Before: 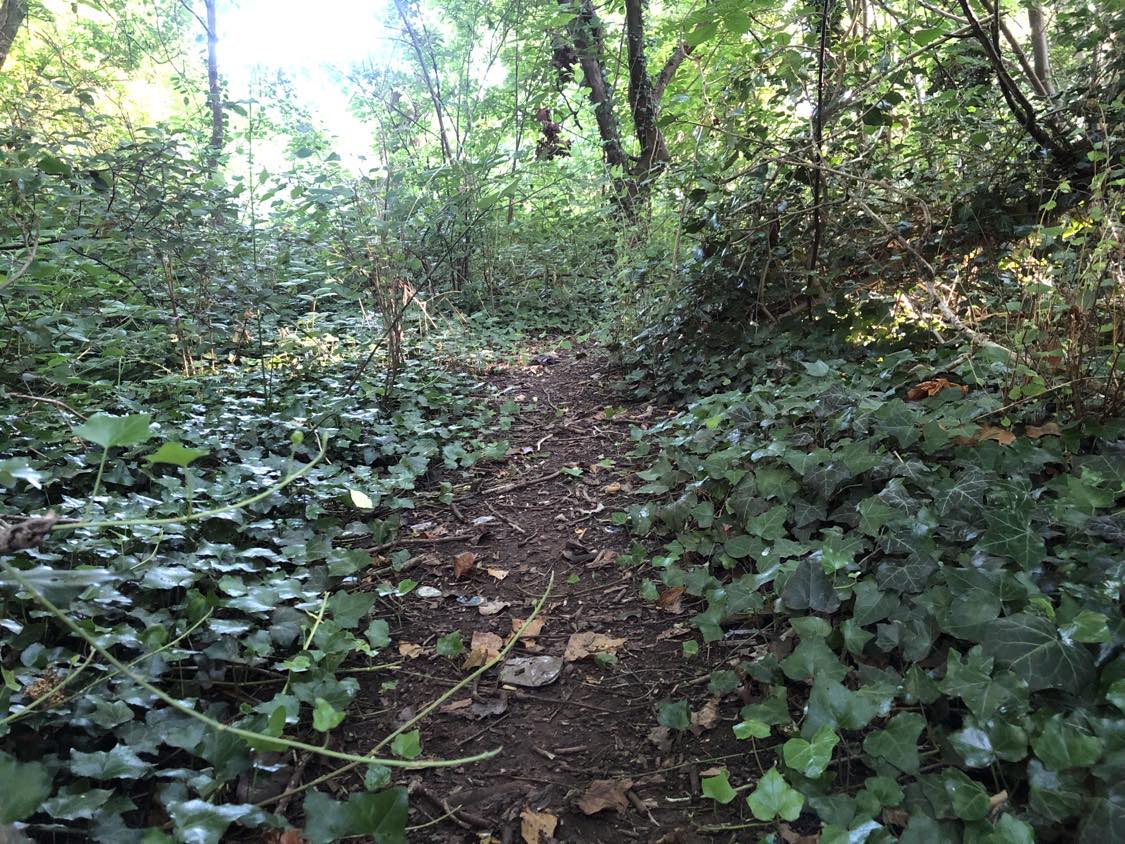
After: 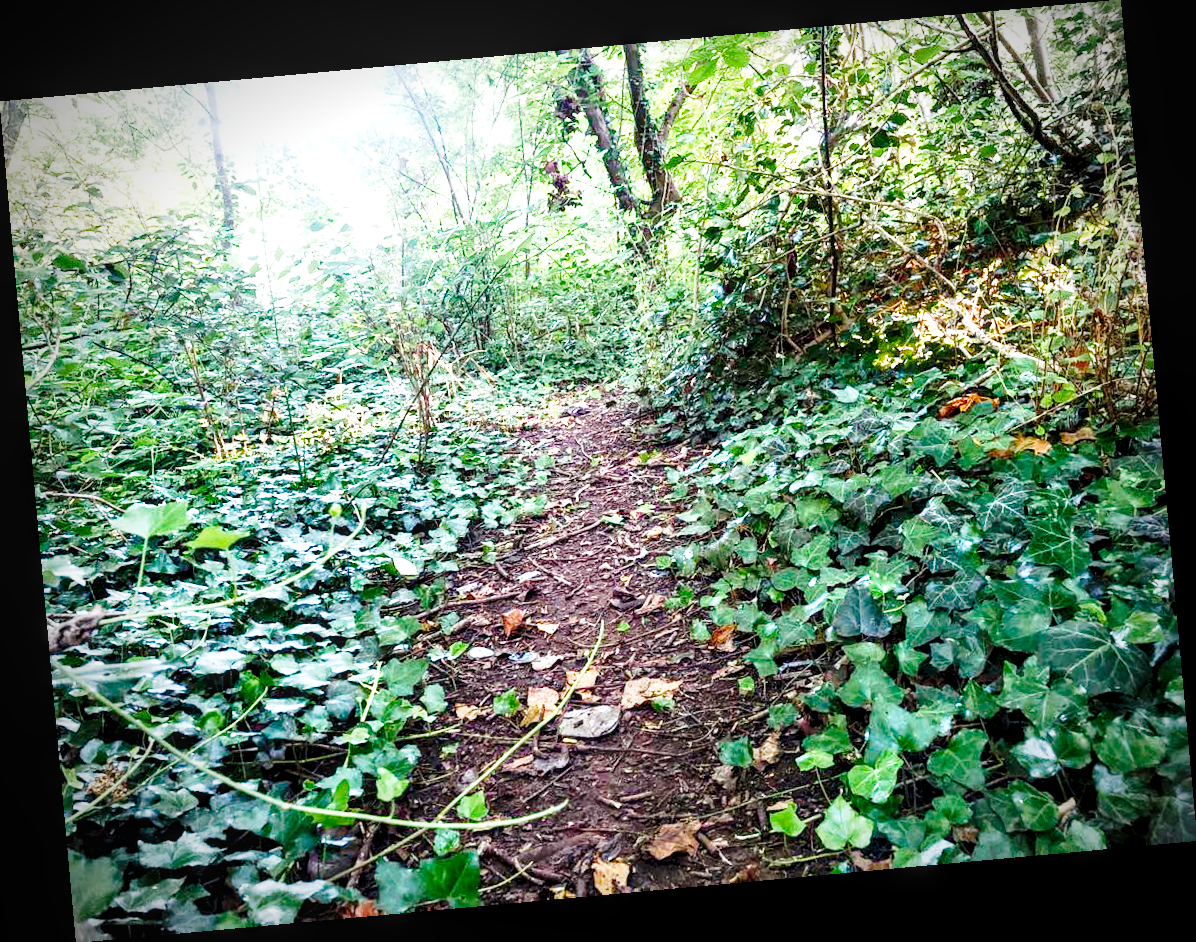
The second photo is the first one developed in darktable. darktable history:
color balance rgb: shadows lift › luminance -9.41%, highlights gain › luminance 17.6%, global offset › luminance -1.45%, perceptual saturation grading › highlights -17.77%, perceptual saturation grading › mid-tones 33.1%, perceptual saturation grading › shadows 50.52%, global vibrance 24.22%
exposure: black level correction -0.001, exposure 0.9 EV, compensate exposure bias true, compensate highlight preservation false
rotate and perspective: rotation -5.2°, automatic cropping off
base curve: curves: ch0 [(0, 0) (0.028, 0.03) (0.121, 0.232) (0.46, 0.748) (0.859, 0.968) (1, 1)], preserve colors none
local contrast: detail 130%
vignetting: fall-off start 75%, brightness -0.692, width/height ratio 1.084
